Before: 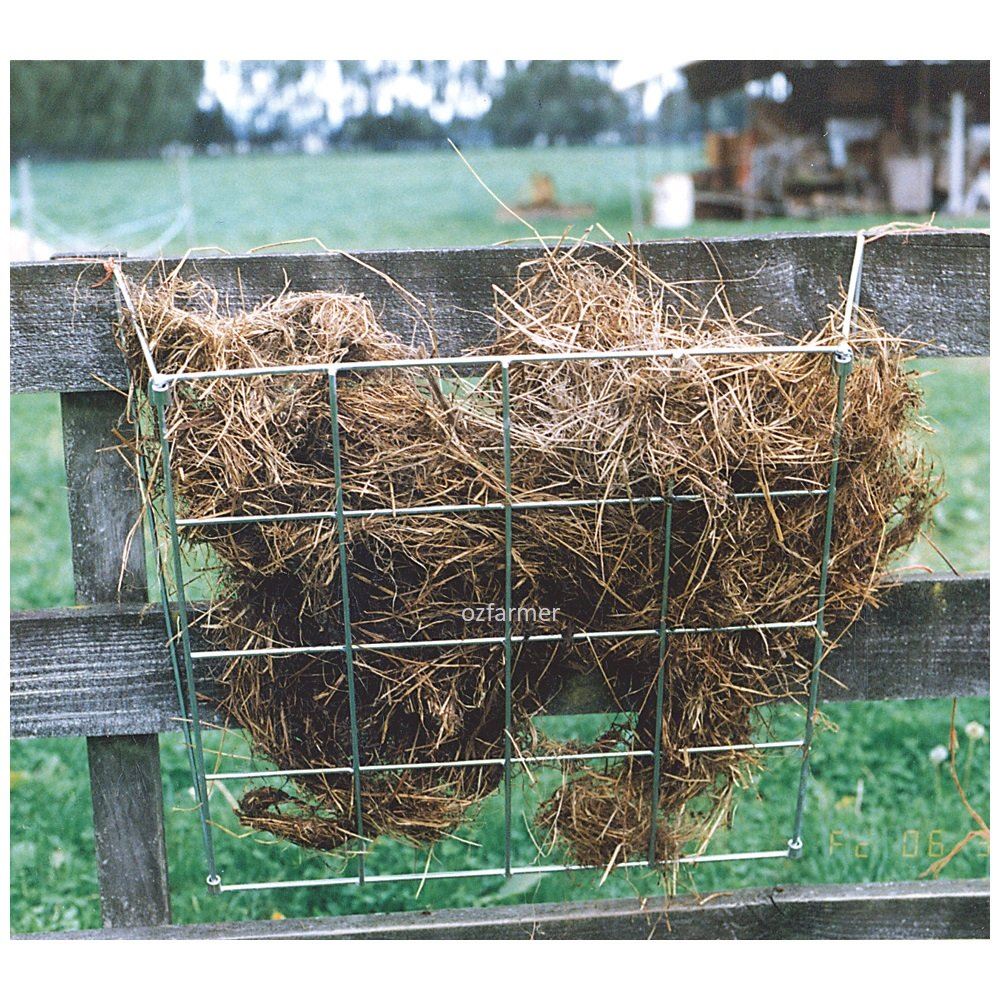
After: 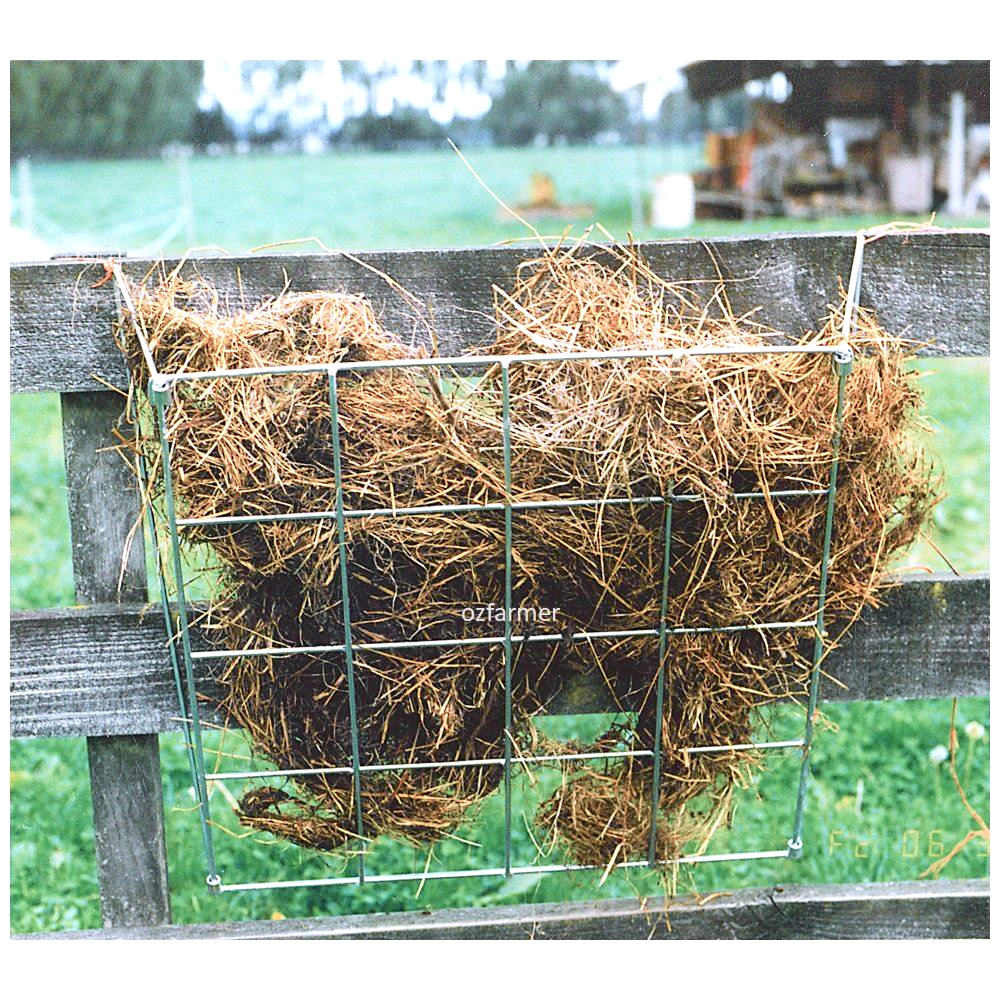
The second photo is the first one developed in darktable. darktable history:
tone curve: curves: ch0 [(0, 0) (0.058, 0.027) (0.214, 0.183) (0.304, 0.288) (0.51, 0.549) (0.658, 0.7) (0.741, 0.775) (0.844, 0.866) (0.986, 0.957)]; ch1 [(0, 0) (0.172, 0.123) (0.312, 0.296) (0.437, 0.429) (0.471, 0.469) (0.502, 0.5) (0.513, 0.515) (0.572, 0.603) (0.617, 0.653) (0.68, 0.724) (0.889, 0.924) (1, 1)]; ch2 [(0, 0) (0.411, 0.424) (0.489, 0.49) (0.502, 0.5) (0.517, 0.519) (0.549, 0.578) (0.604, 0.628) (0.693, 0.686) (1, 1)], color space Lab, independent channels, preserve colors none
exposure: black level correction 0.001, exposure 0.5 EV, compensate exposure bias true, compensate highlight preservation false
